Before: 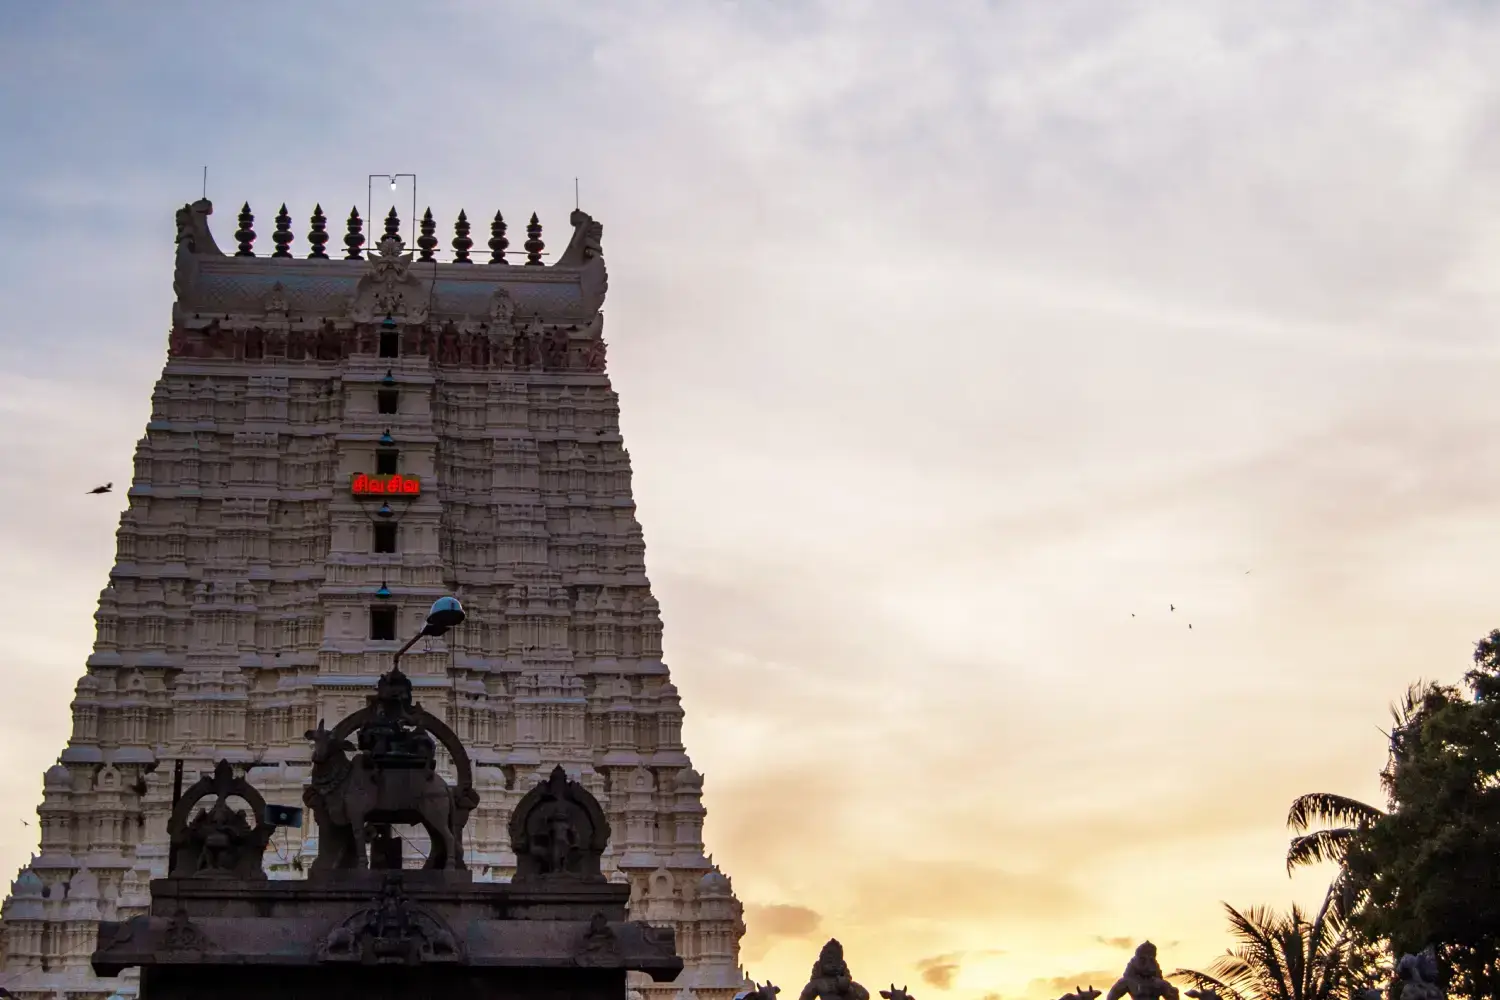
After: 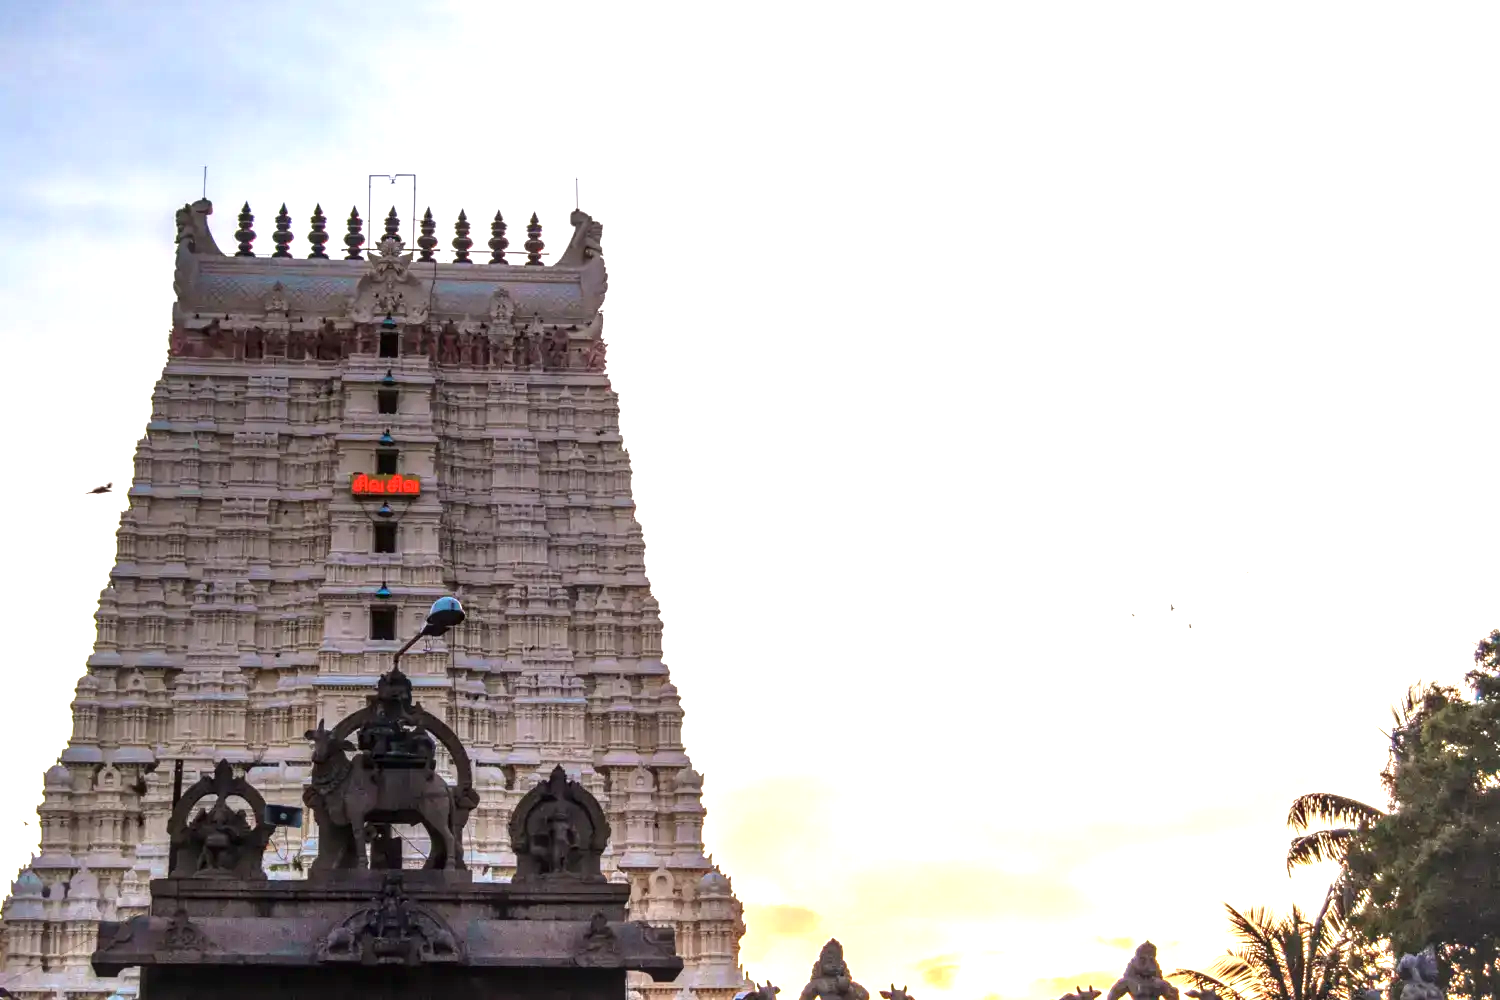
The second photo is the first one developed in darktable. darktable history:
local contrast: on, module defaults
exposure: black level correction 0, exposure 1.1 EV, compensate exposure bias true, compensate highlight preservation false
